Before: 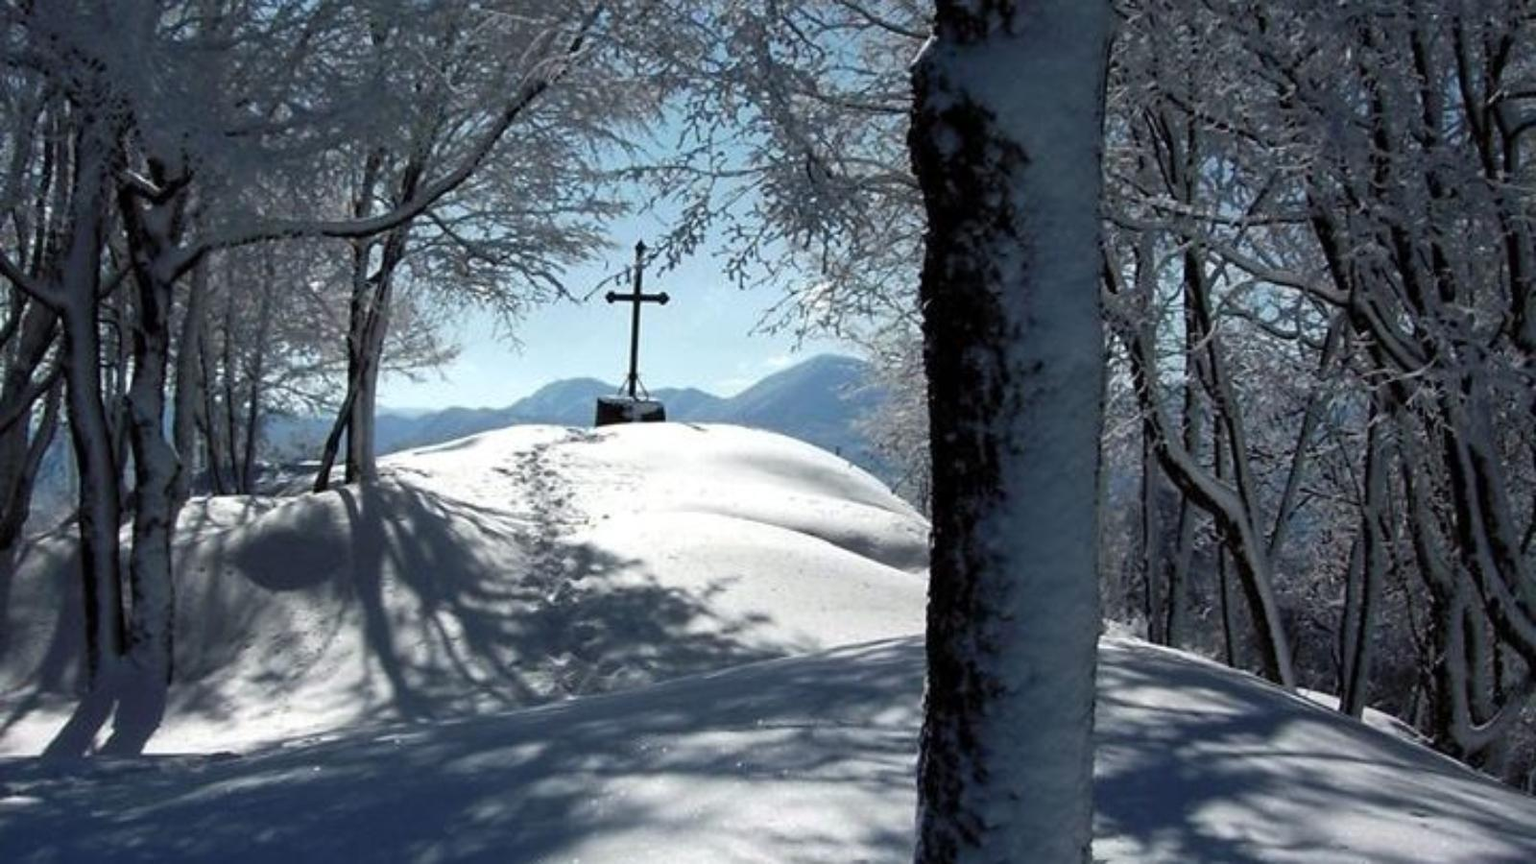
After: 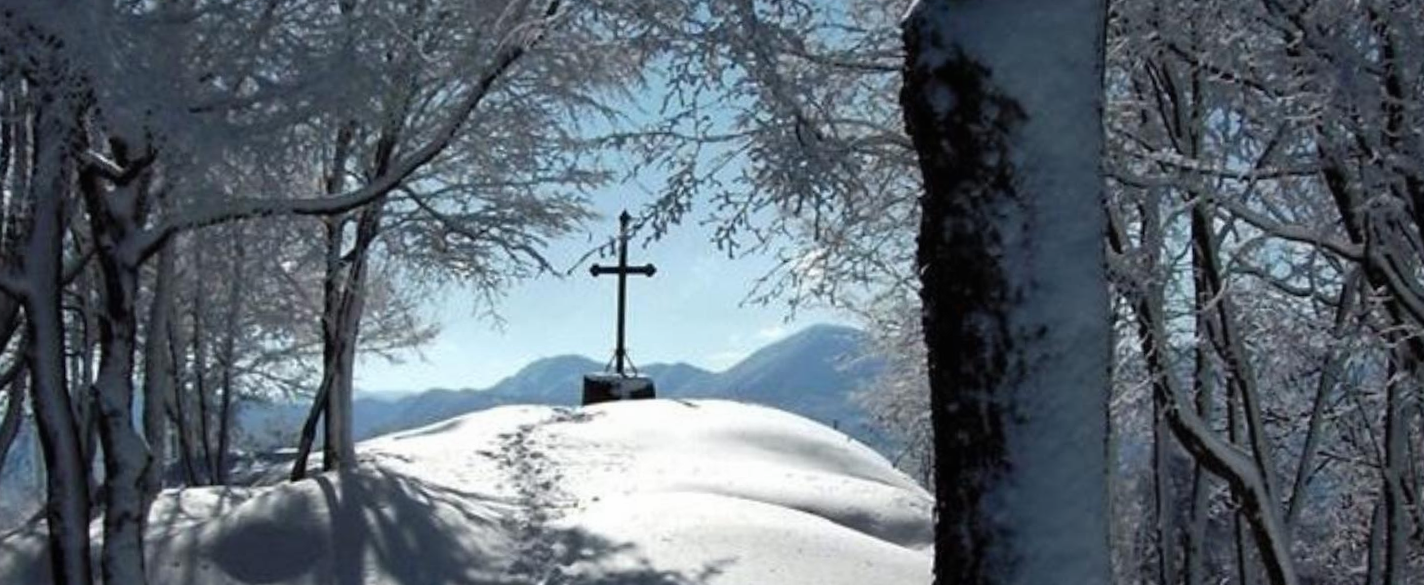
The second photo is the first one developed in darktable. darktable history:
shadows and highlights: shadows 32, highlights -32, soften with gaussian
rotate and perspective: rotation -1.42°, crop left 0.016, crop right 0.984, crop top 0.035, crop bottom 0.965
crop: left 1.509%, top 3.452%, right 7.696%, bottom 28.452%
local contrast: mode bilateral grid, contrast 100, coarseness 100, detail 94%, midtone range 0.2
